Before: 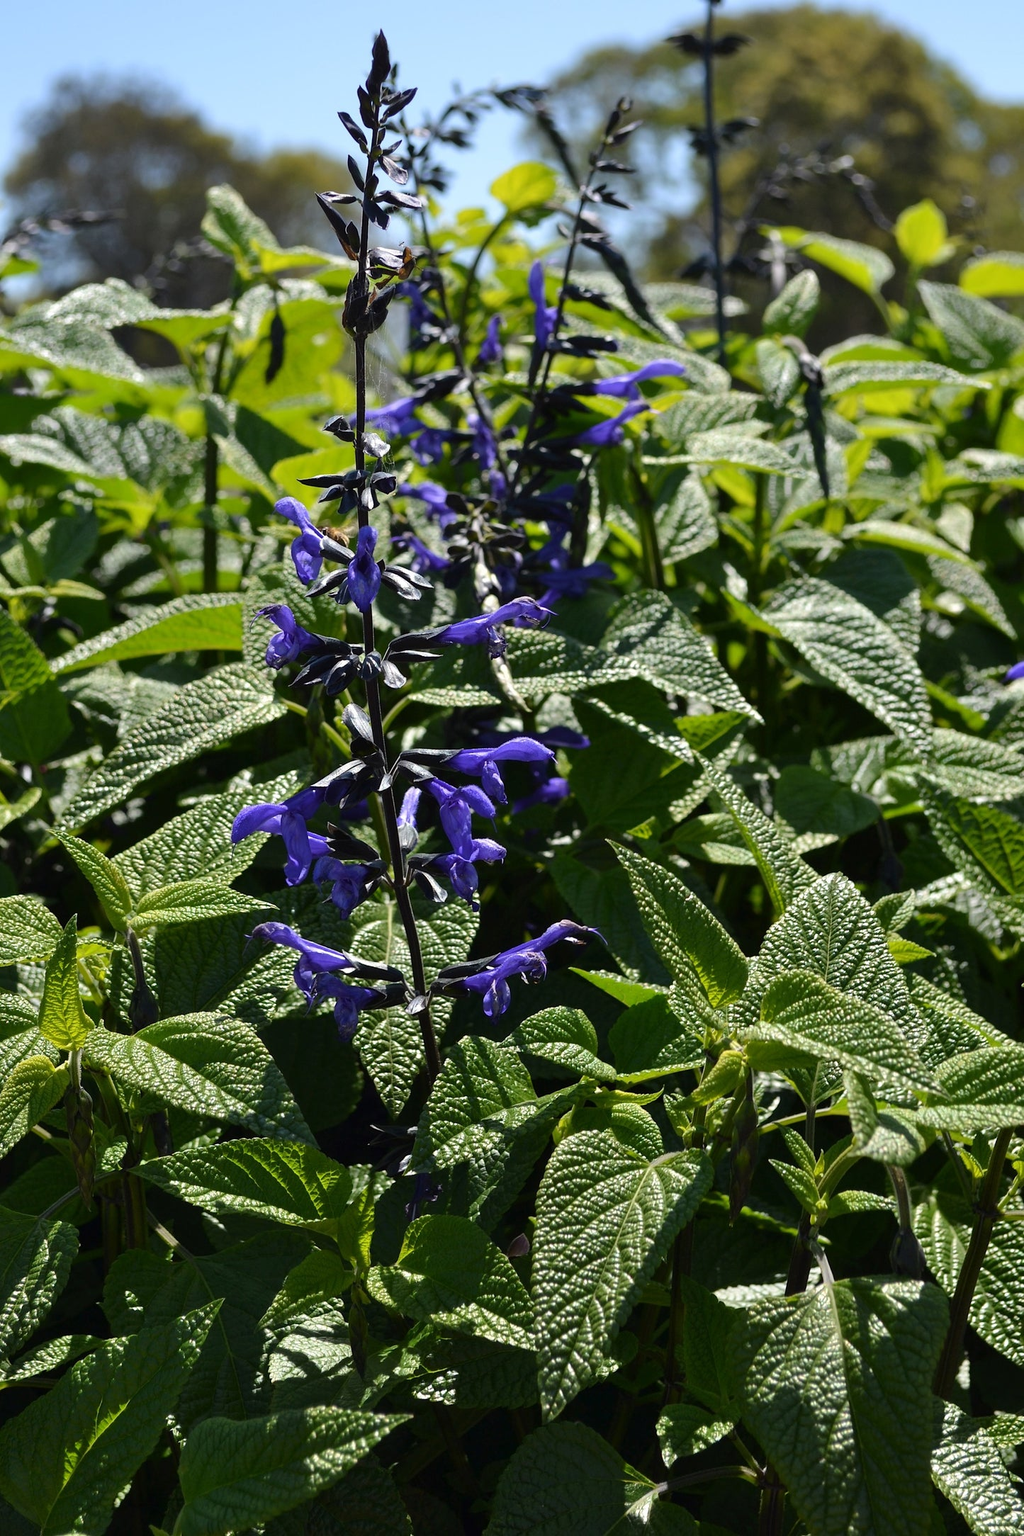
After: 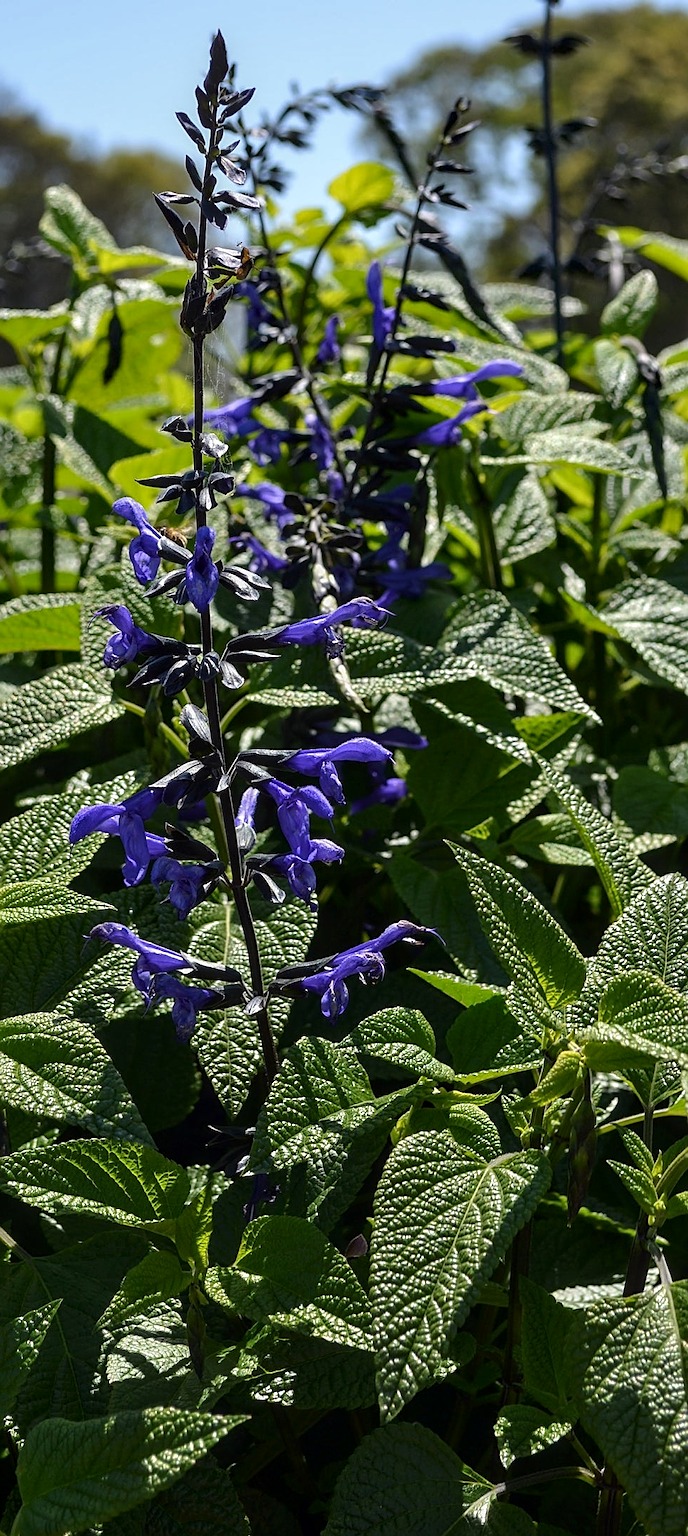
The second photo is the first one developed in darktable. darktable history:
contrast brightness saturation: contrast 0.032, brightness -0.045
crop and rotate: left 15.895%, right 16.866%
local contrast: on, module defaults
sharpen: on, module defaults
